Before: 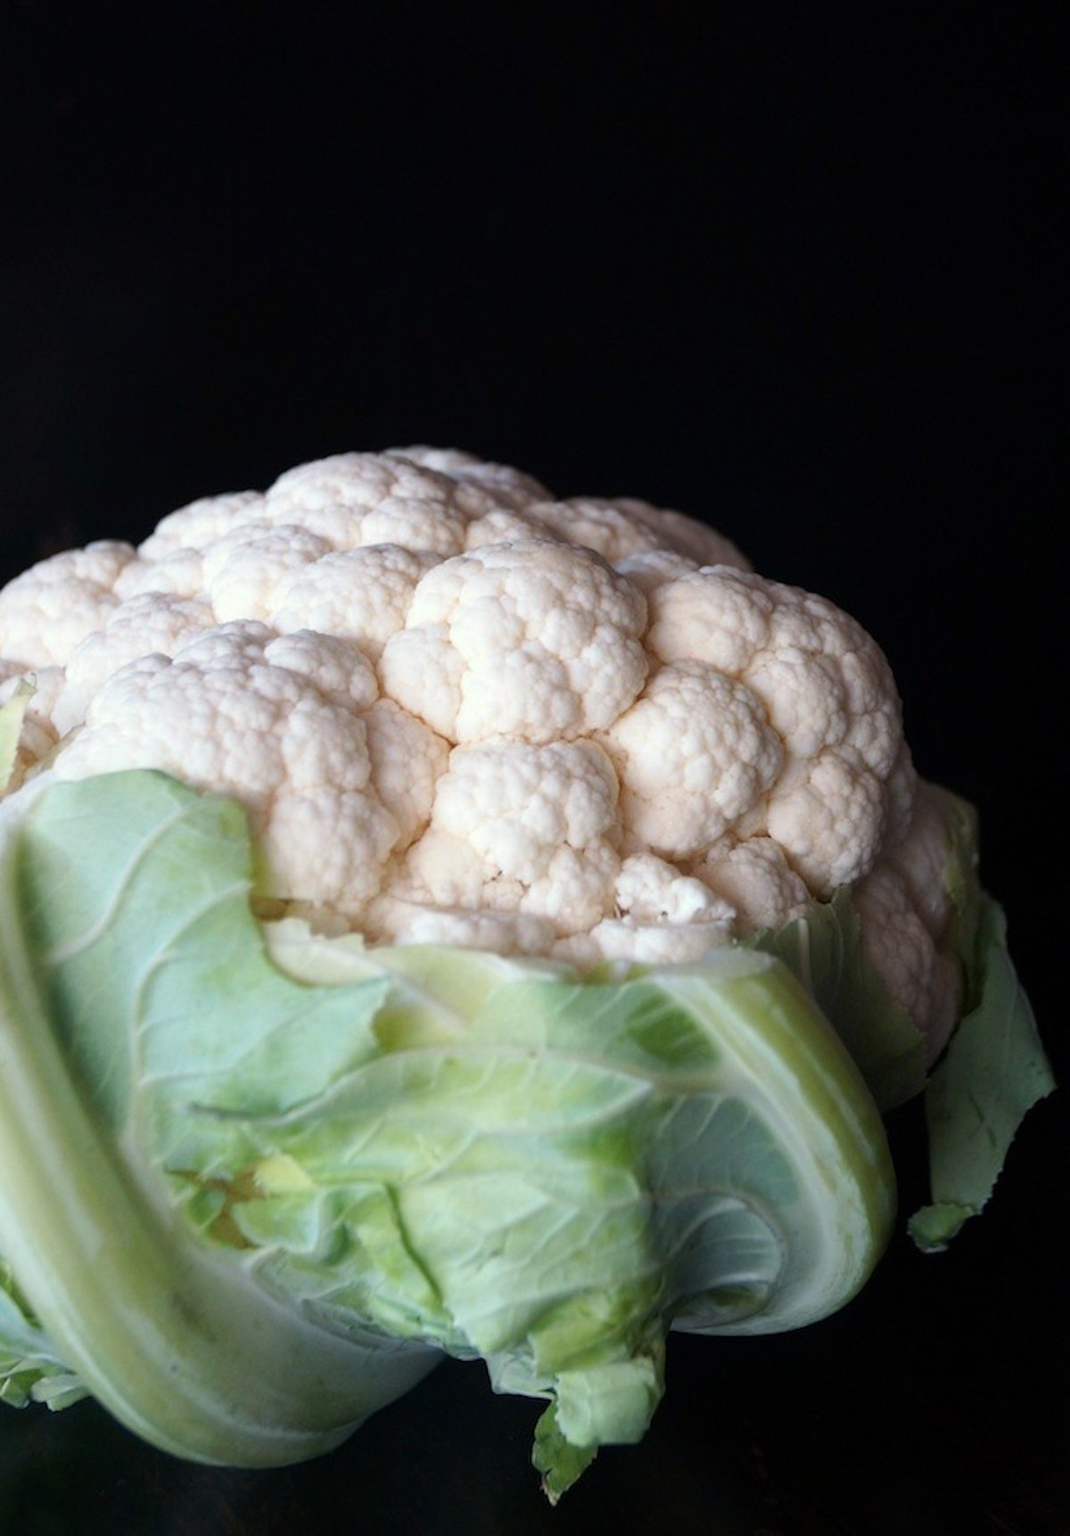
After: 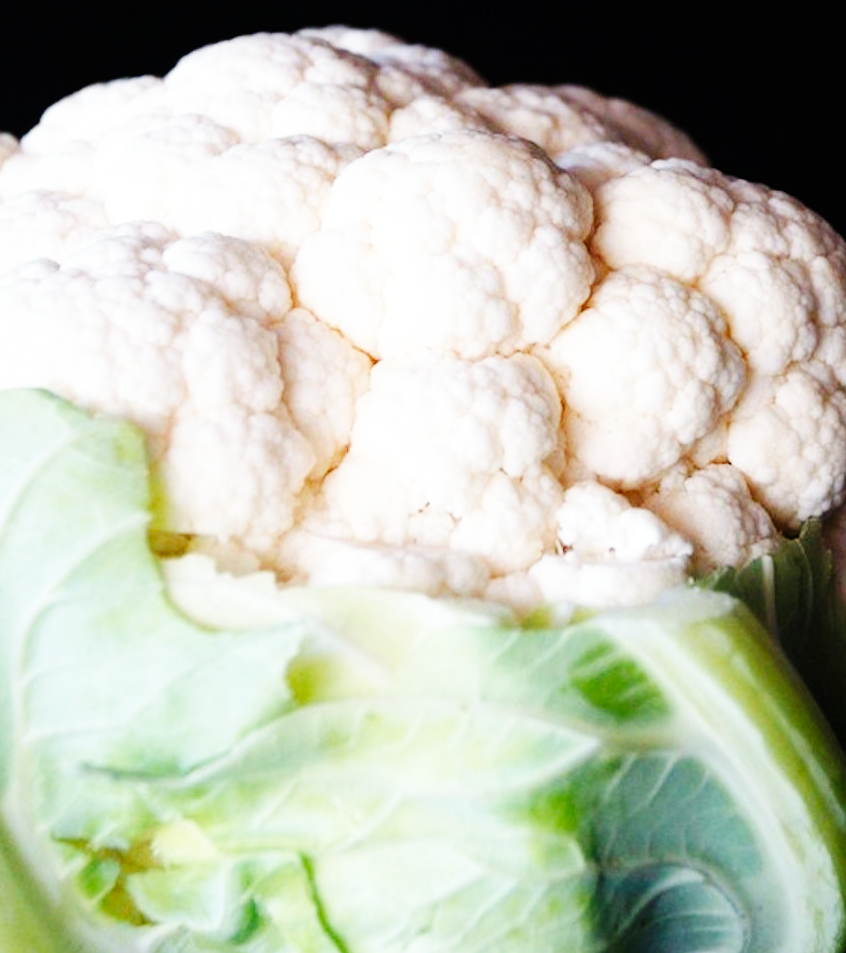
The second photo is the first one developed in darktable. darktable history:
base curve: curves: ch0 [(0, 0) (0, 0) (0.002, 0.001) (0.008, 0.003) (0.019, 0.011) (0.037, 0.037) (0.064, 0.11) (0.102, 0.232) (0.152, 0.379) (0.216, 0.524) (0.296, 0.665) (0.394, 0.789) (0.512, 0.881) (0.651, 0.945) (0.813, 0.986) (1, 1)], preserve colors none
crop: left 11.123%, top 27.61%, right 18.3%, bottom 17.034%
